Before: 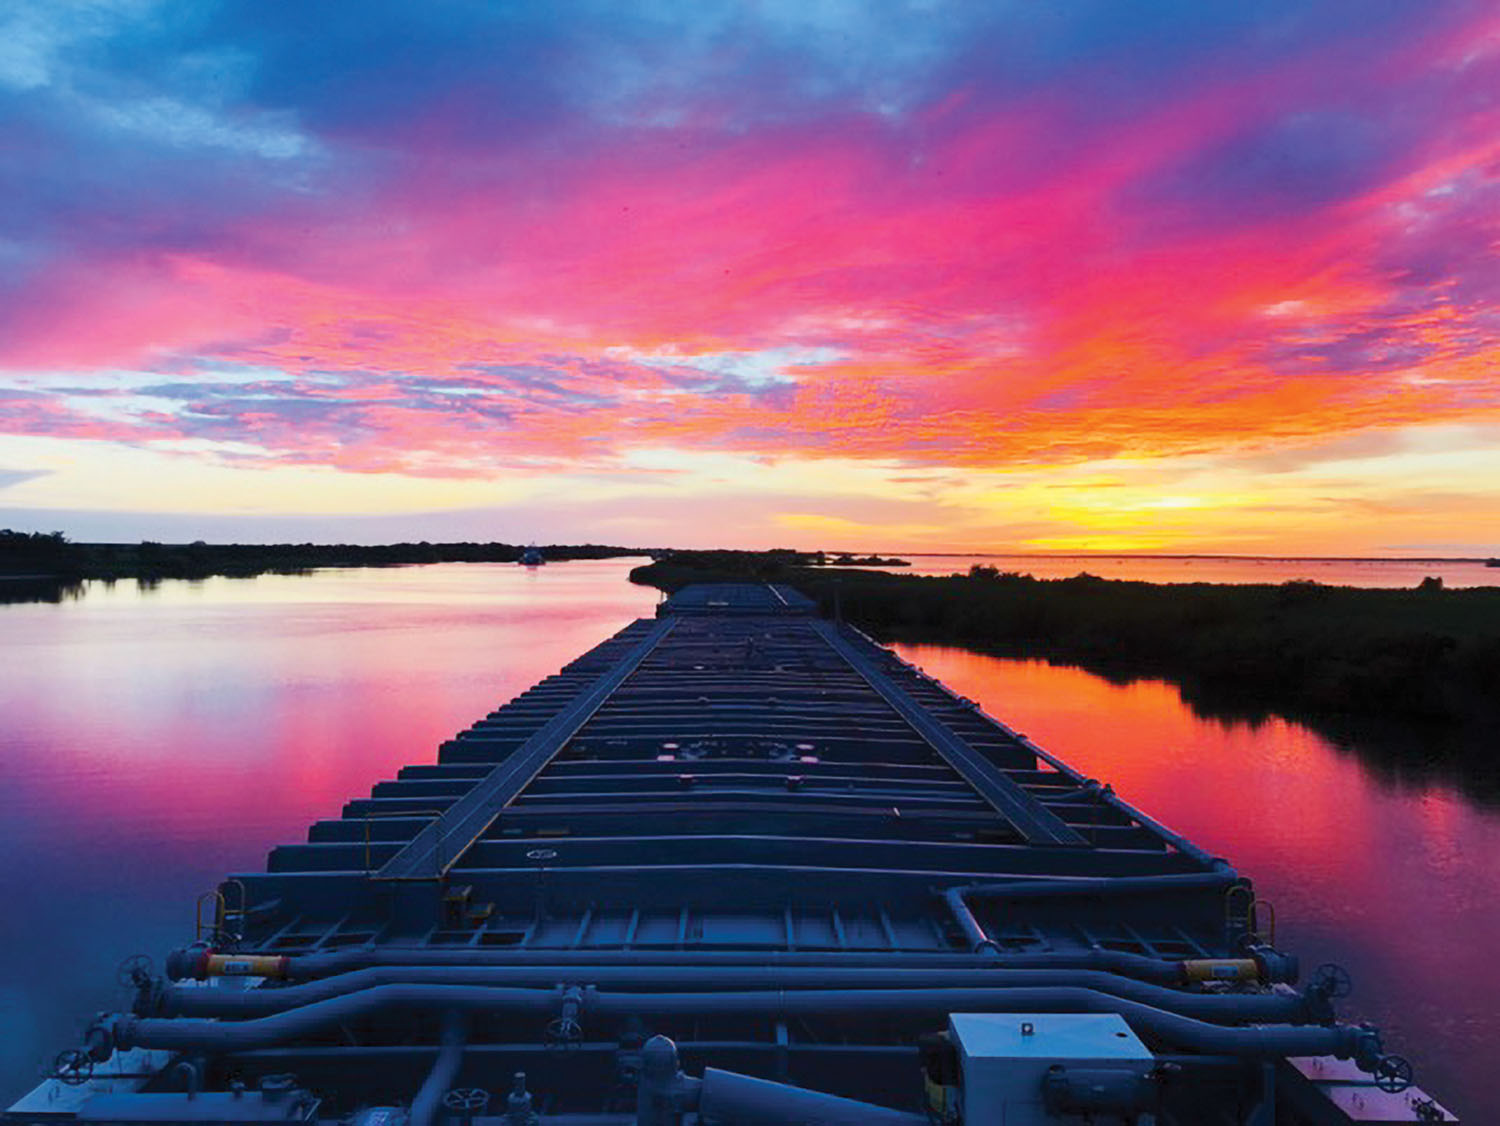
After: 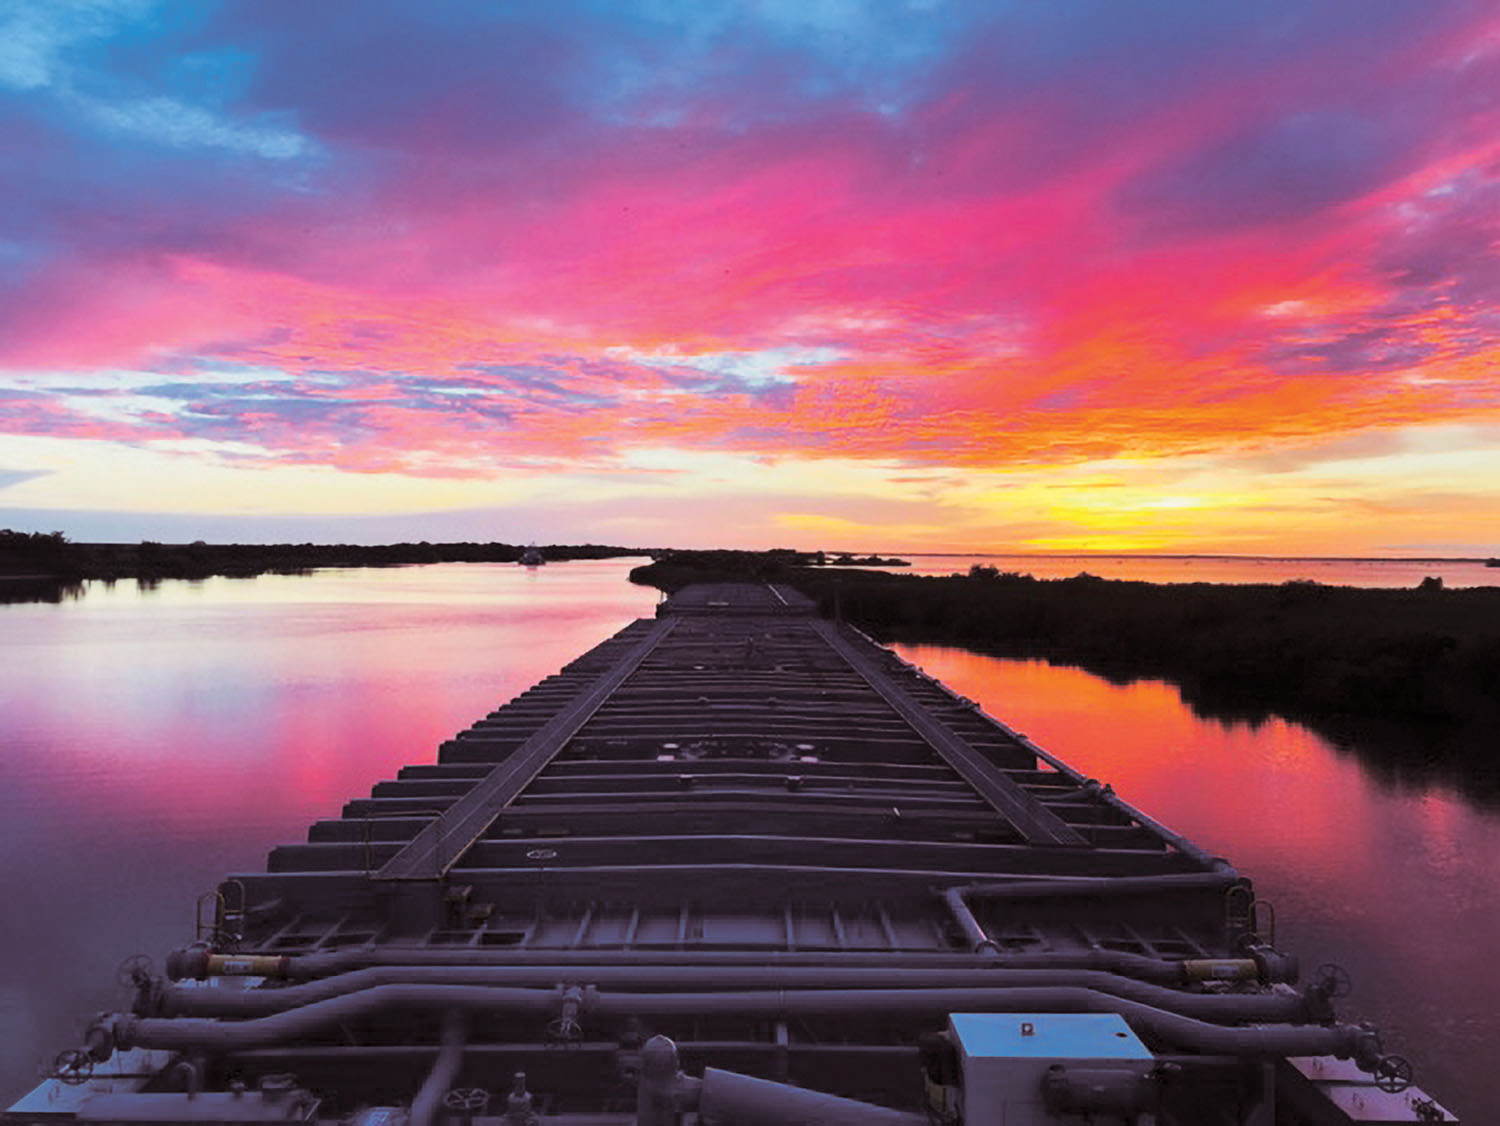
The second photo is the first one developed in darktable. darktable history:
split-toning: shadows › saturation 0.24, highlights › hue 54°, highlights › saturation 0.24
white balance: red 1, blue 1
